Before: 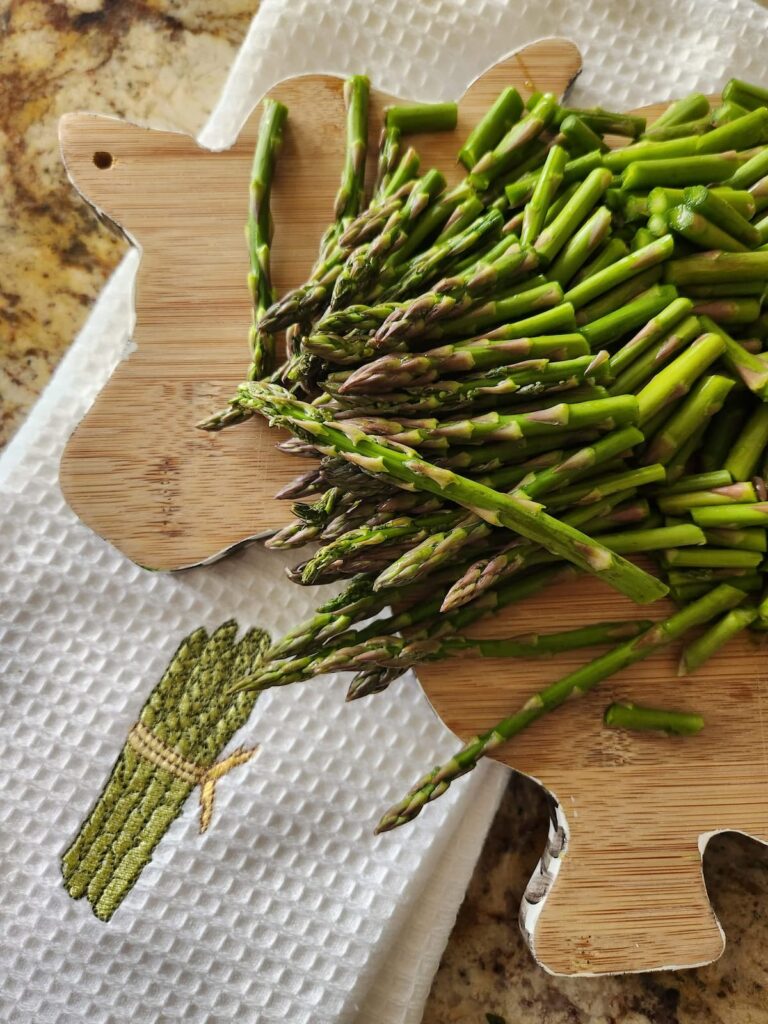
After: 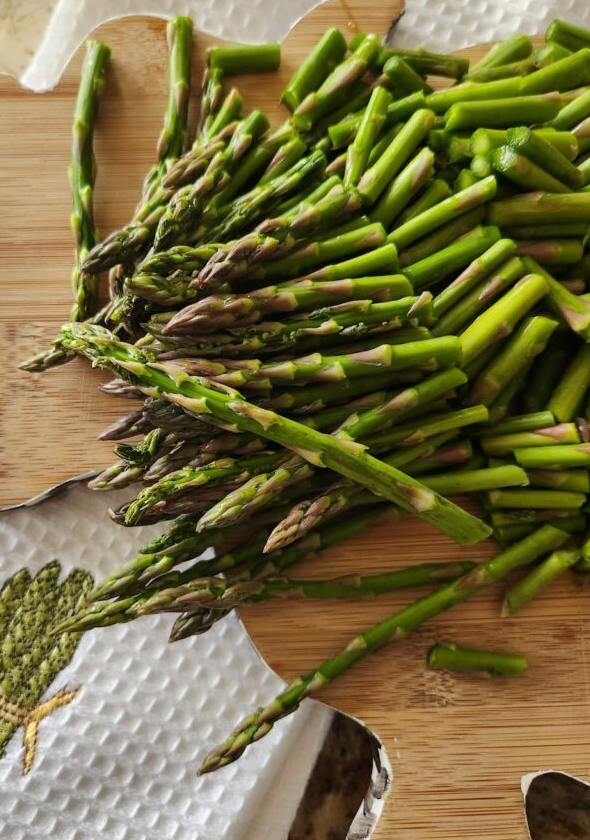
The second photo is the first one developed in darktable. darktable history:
crop: left 23.095%, top 5.827%, bottom 11.854%
